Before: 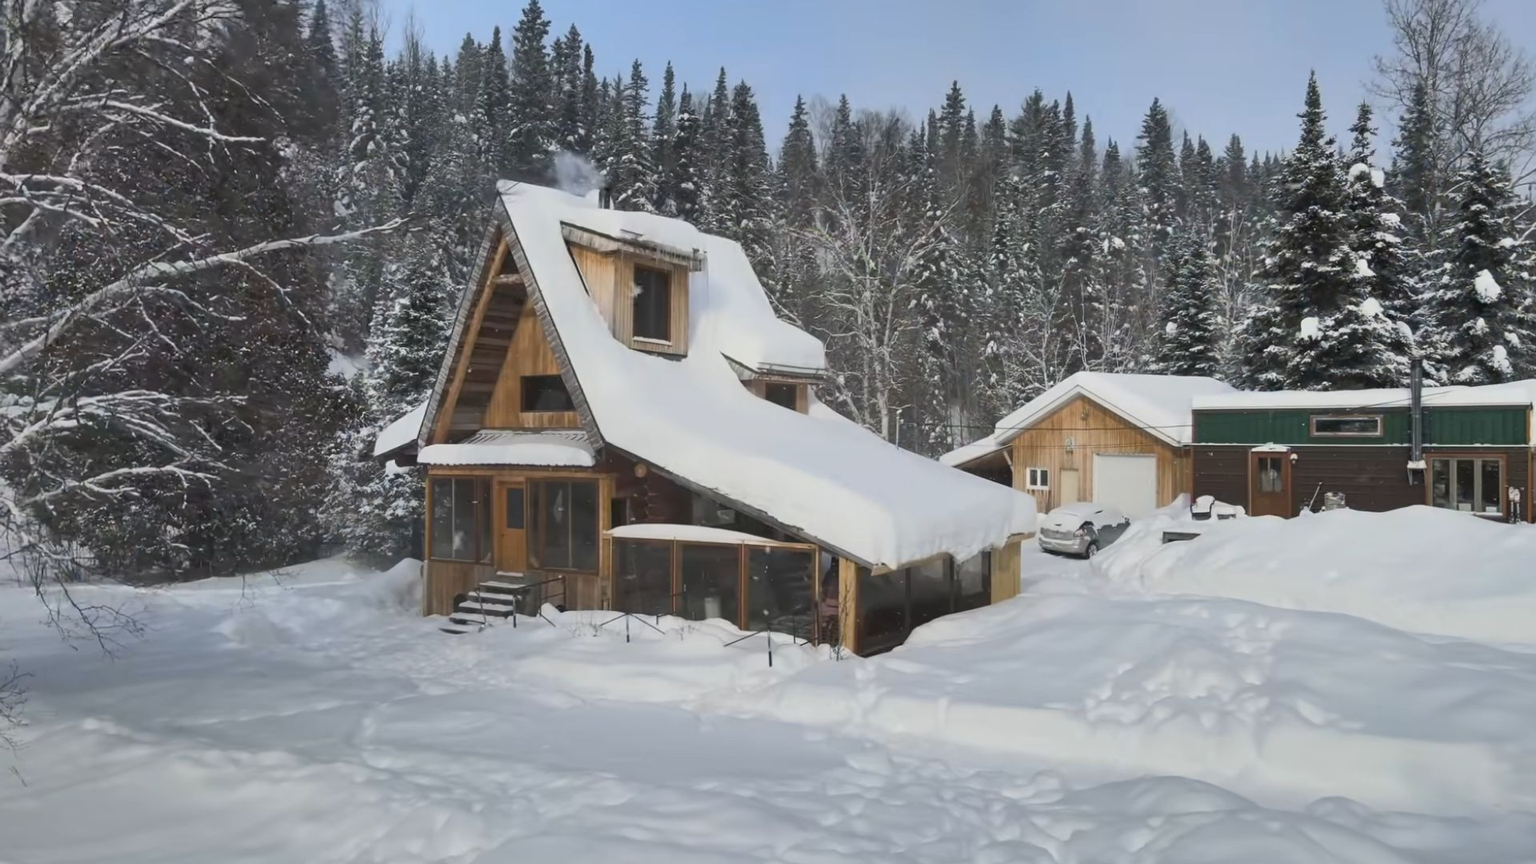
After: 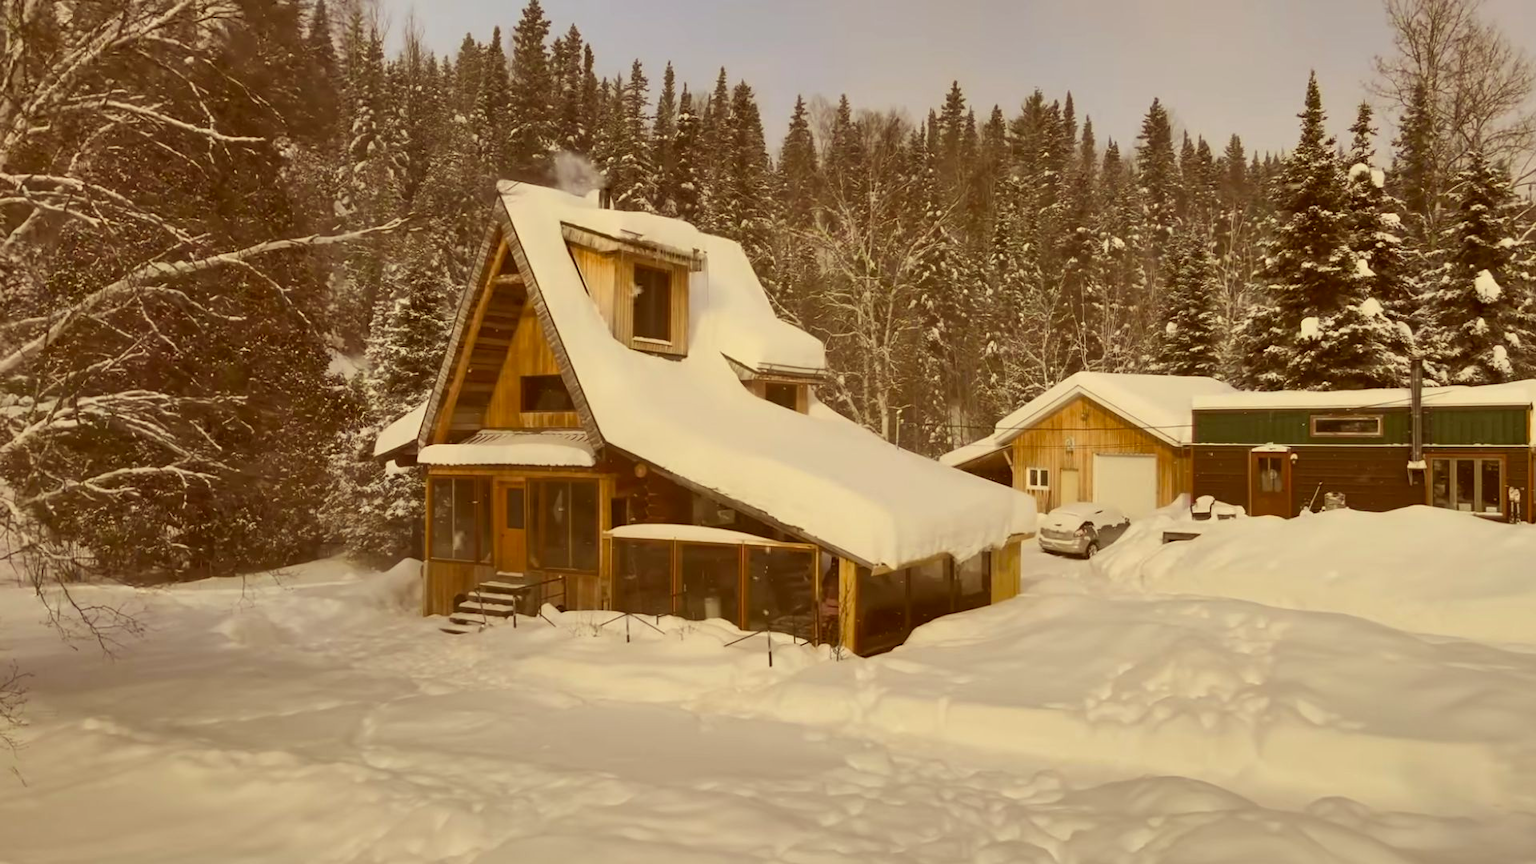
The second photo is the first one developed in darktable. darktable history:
contrast brightness saturation: saturation -0.047
color correction: highlights a* 1.22, highlights b* 23.79, shadows a* 15.11, shadows b* 24.11
color zones: curves: ch1 [(0.25, 0.61) (0.75, 0.248)]
tone equalizer: on, module defaults
